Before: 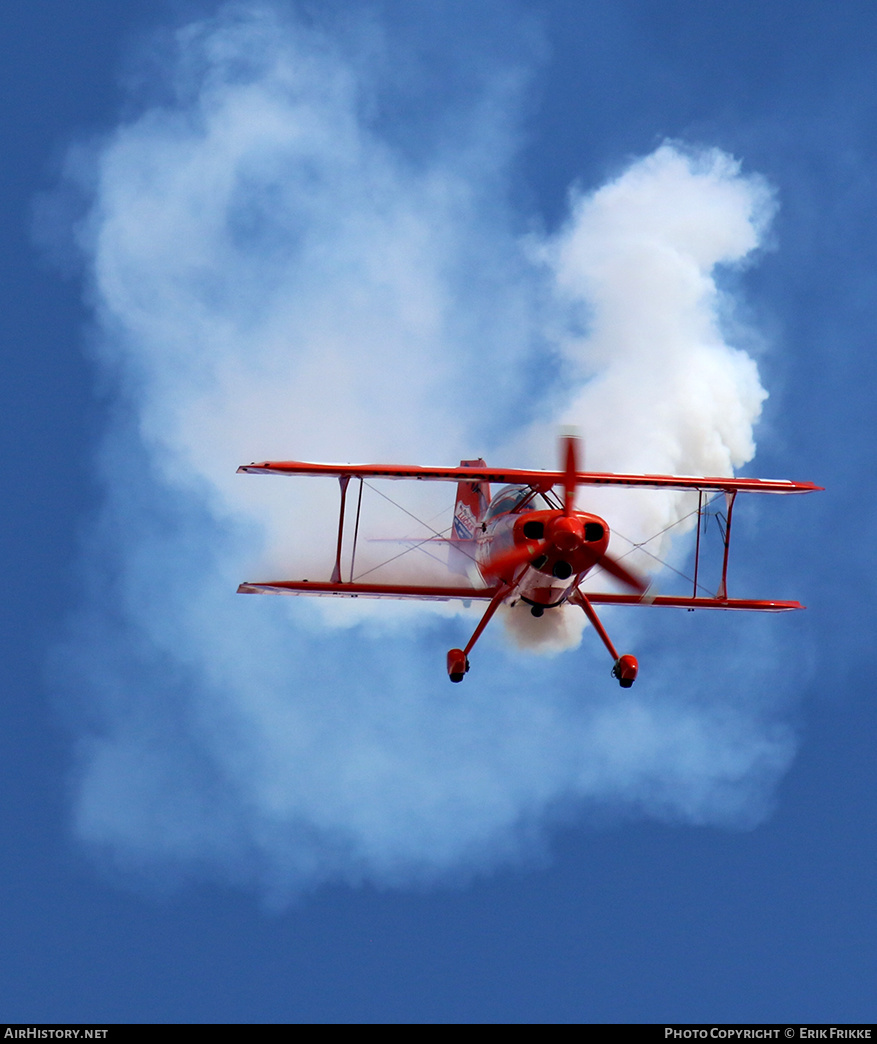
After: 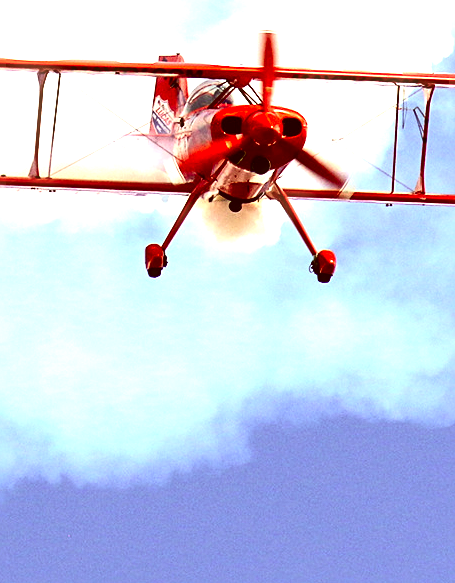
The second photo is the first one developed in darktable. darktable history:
crop: left 34.494%, top 38.799%, right 13.561%, bottom 5.302%
sharpen: radius 2.132, amount 0.385, threshold 0.018
contrast brightness saturation: contrast 0.244, brightness -0.236, saturation 0.136
tone equalizer: edges refinement/feathering 500, mask exposure compensation -1.57 EV, preserve details no
exposure: black level correction 0.001, exposure 1.8 EV, compensate highlight preservation false
color correction: highlights a* 1.17, highlights b* 23.58, shadows a* 15.83, shadows b* 24.94
haze removal: strength -0.107, compatibility mode true, adaptive false
